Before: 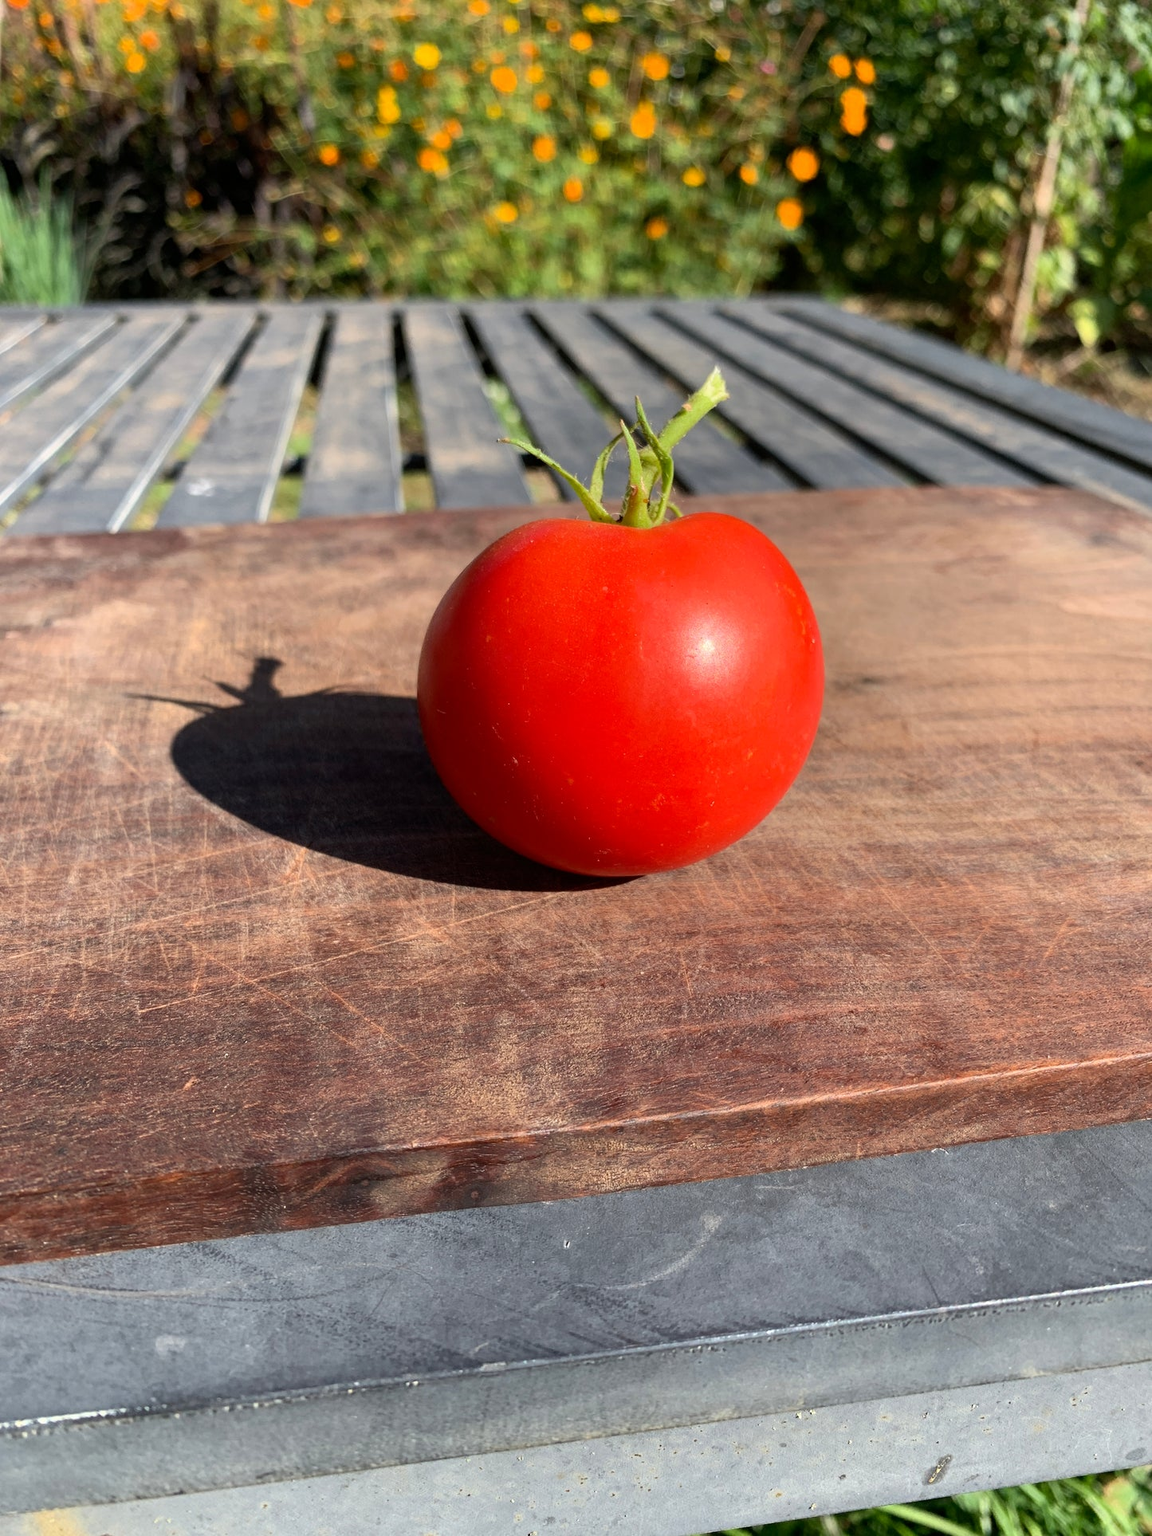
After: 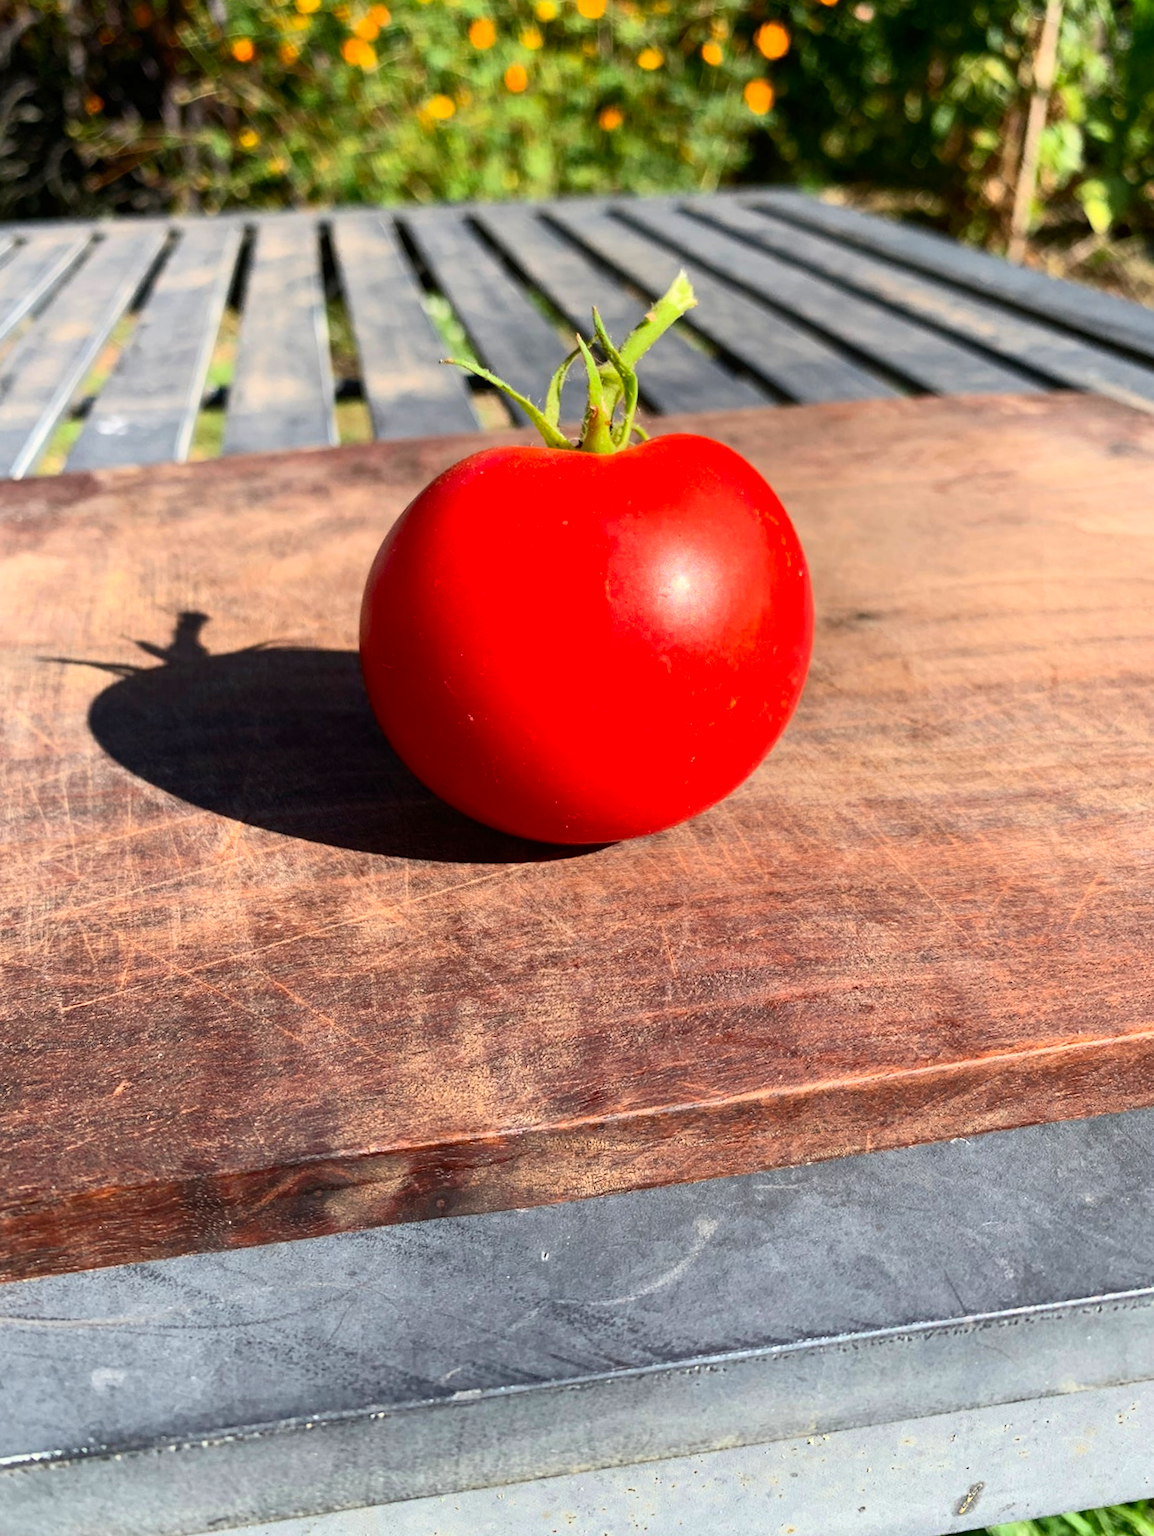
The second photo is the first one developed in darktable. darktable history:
crop and rotate: angle 1.96°, left 5.673%, top 5.673%
rotate and perspective: rotation 0.192°, lens shift (horizontal) -0.015, crop left 0.005, crop right 0.996, crop top 0.006, crop bottom 0.99
contrast brightness saturation: contrast 0.23, brightness 0.1, saturation 0.29
